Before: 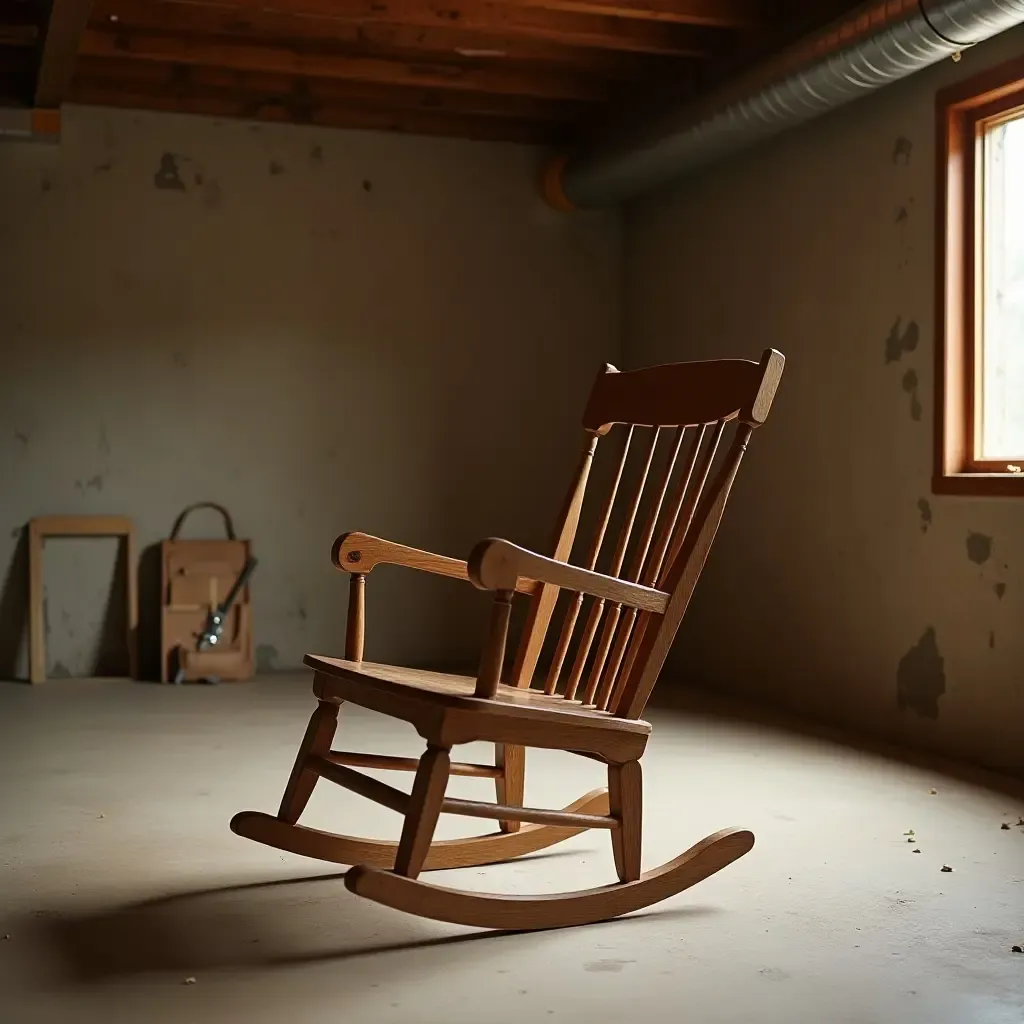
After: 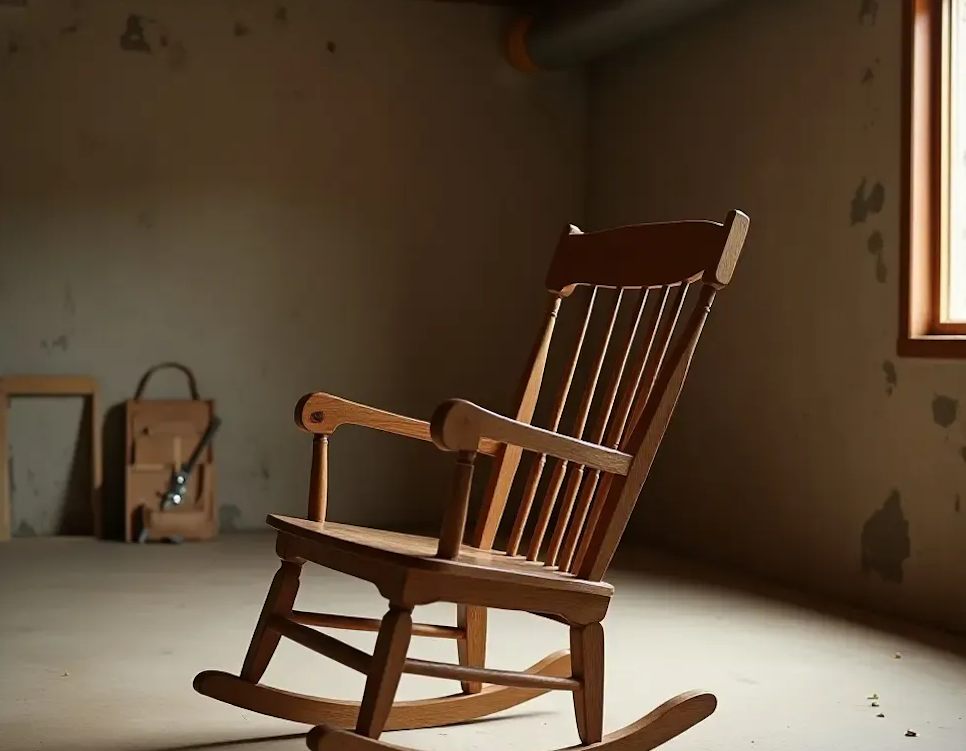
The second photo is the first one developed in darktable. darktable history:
rotate and perspective: rotation 0.192°, lens shift (horizontal) -0.015, crop left 0.005, crop right 0.996, crop top 0.006, crop bottom 0.99
crop and rotate: left 2.991%, top 13.302%, right 1.981%, bottom 12.636%
